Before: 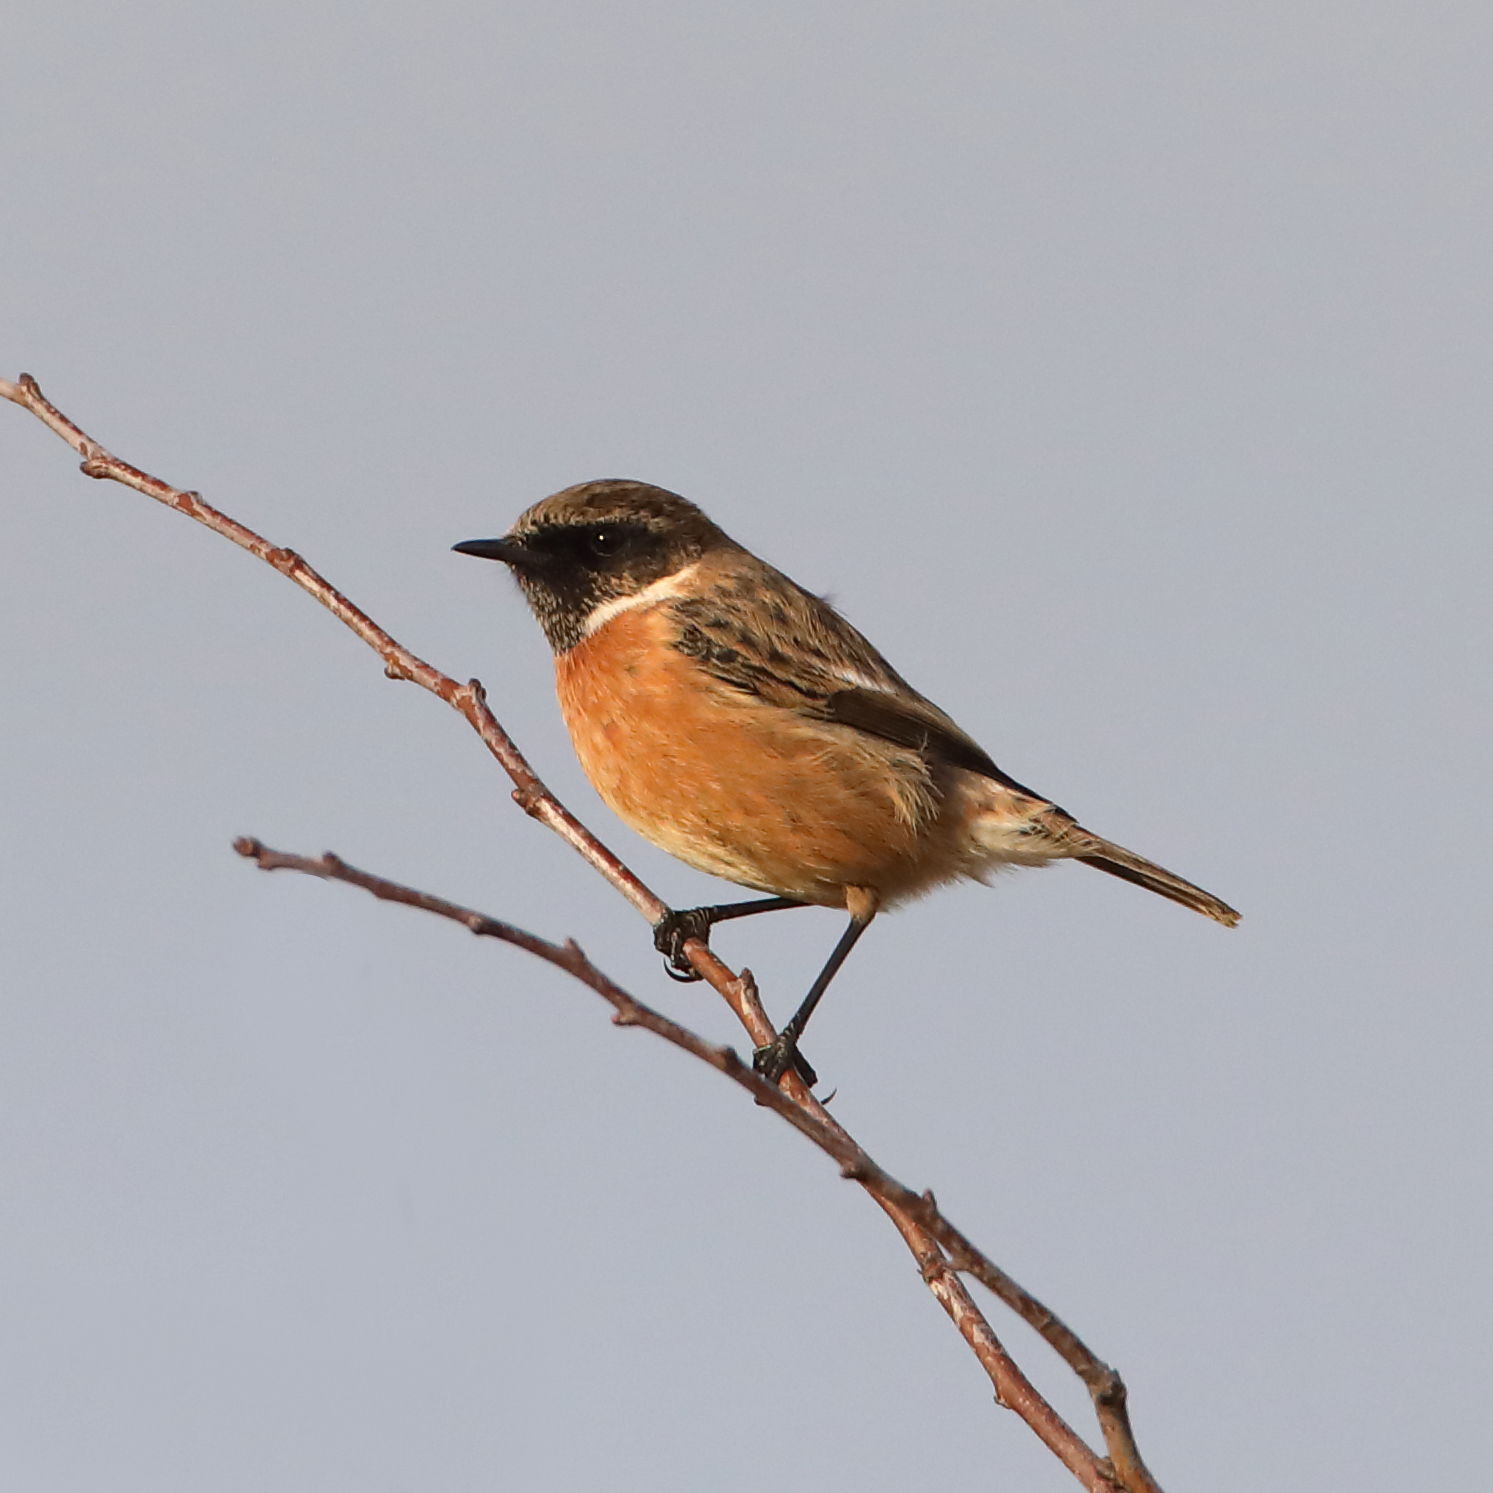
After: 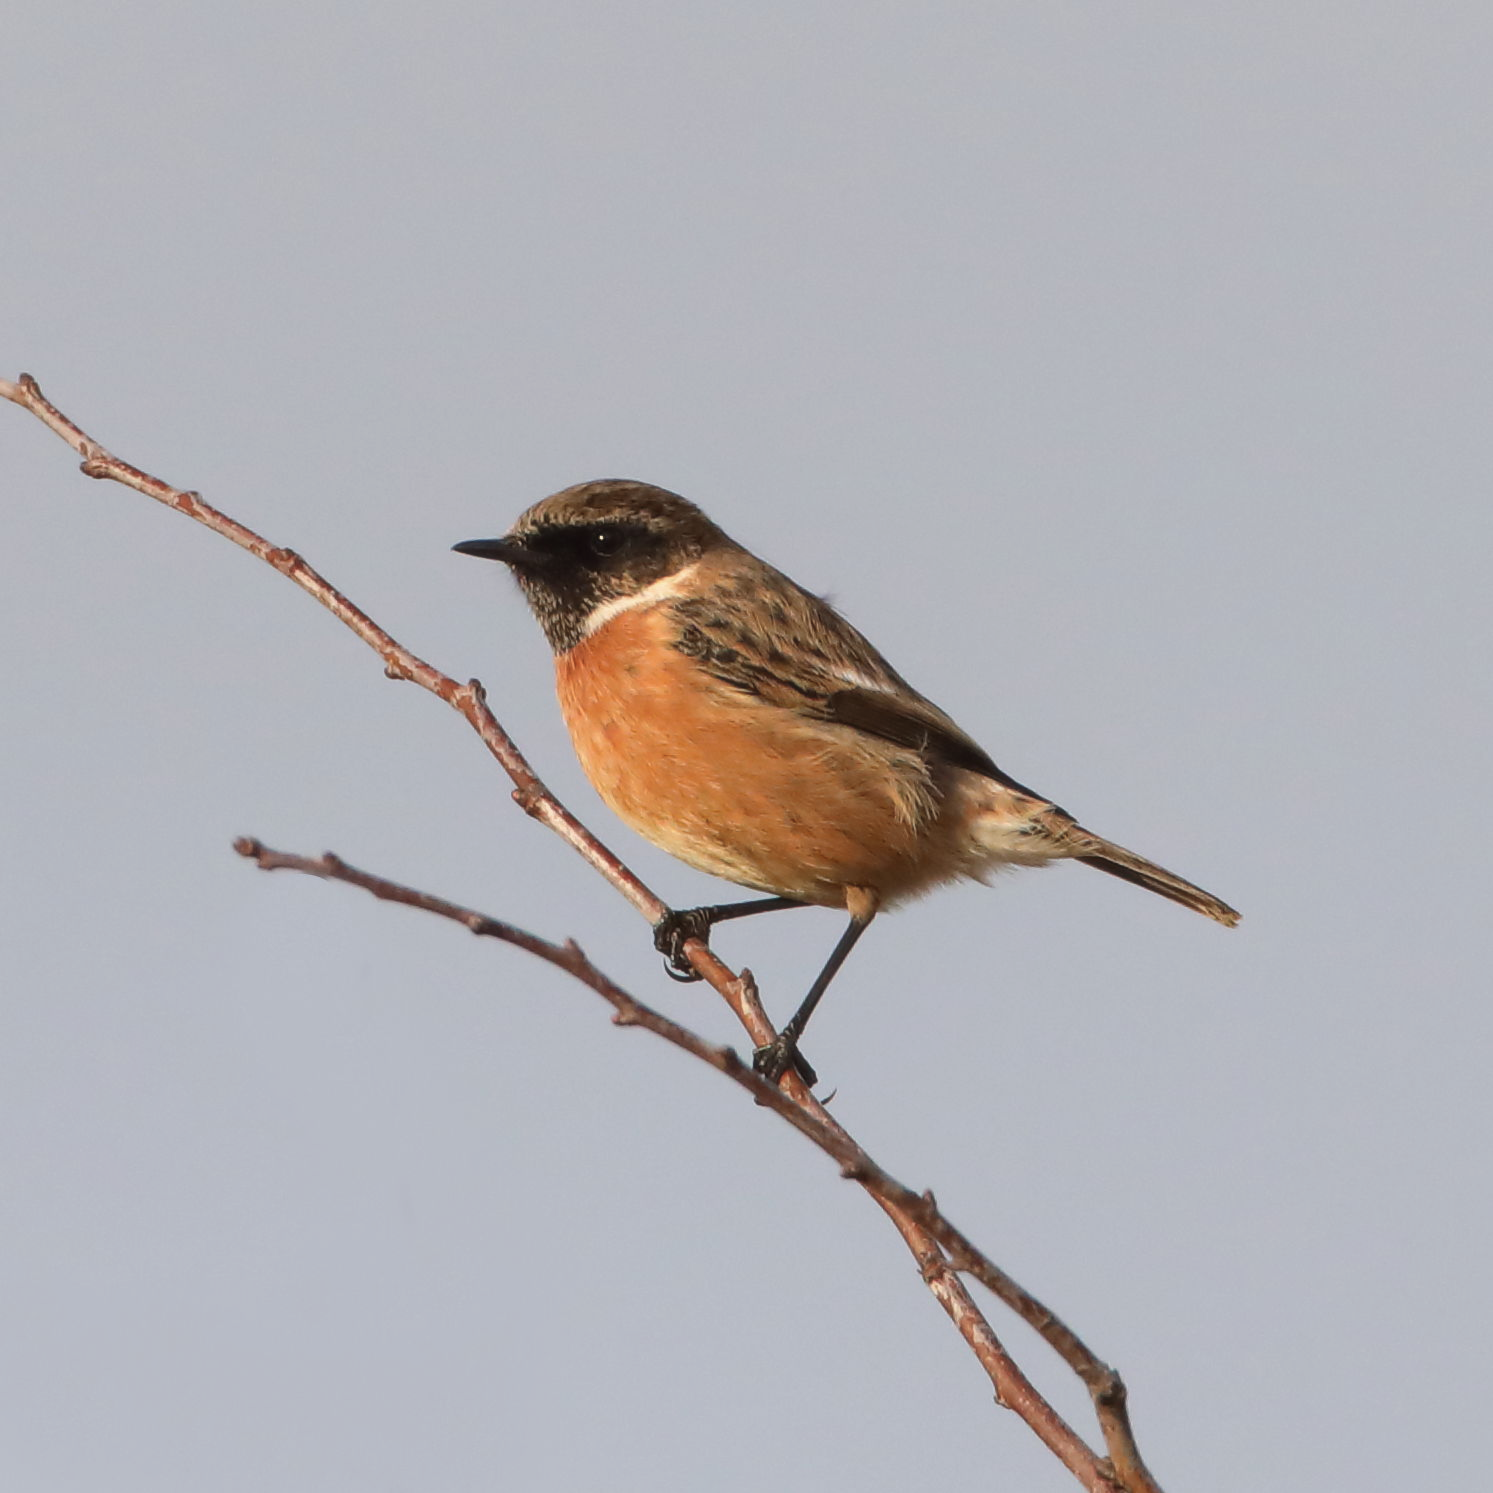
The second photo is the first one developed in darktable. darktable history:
tone equalizer: -8 EV -0.55 EV
local contrast: mode bilateral grid, contrast 100, coarseness 100, detail 91%, midtone range 0.2
soften: size 10%, saturation 50%, brightness 0.2 EV, mix 10%
